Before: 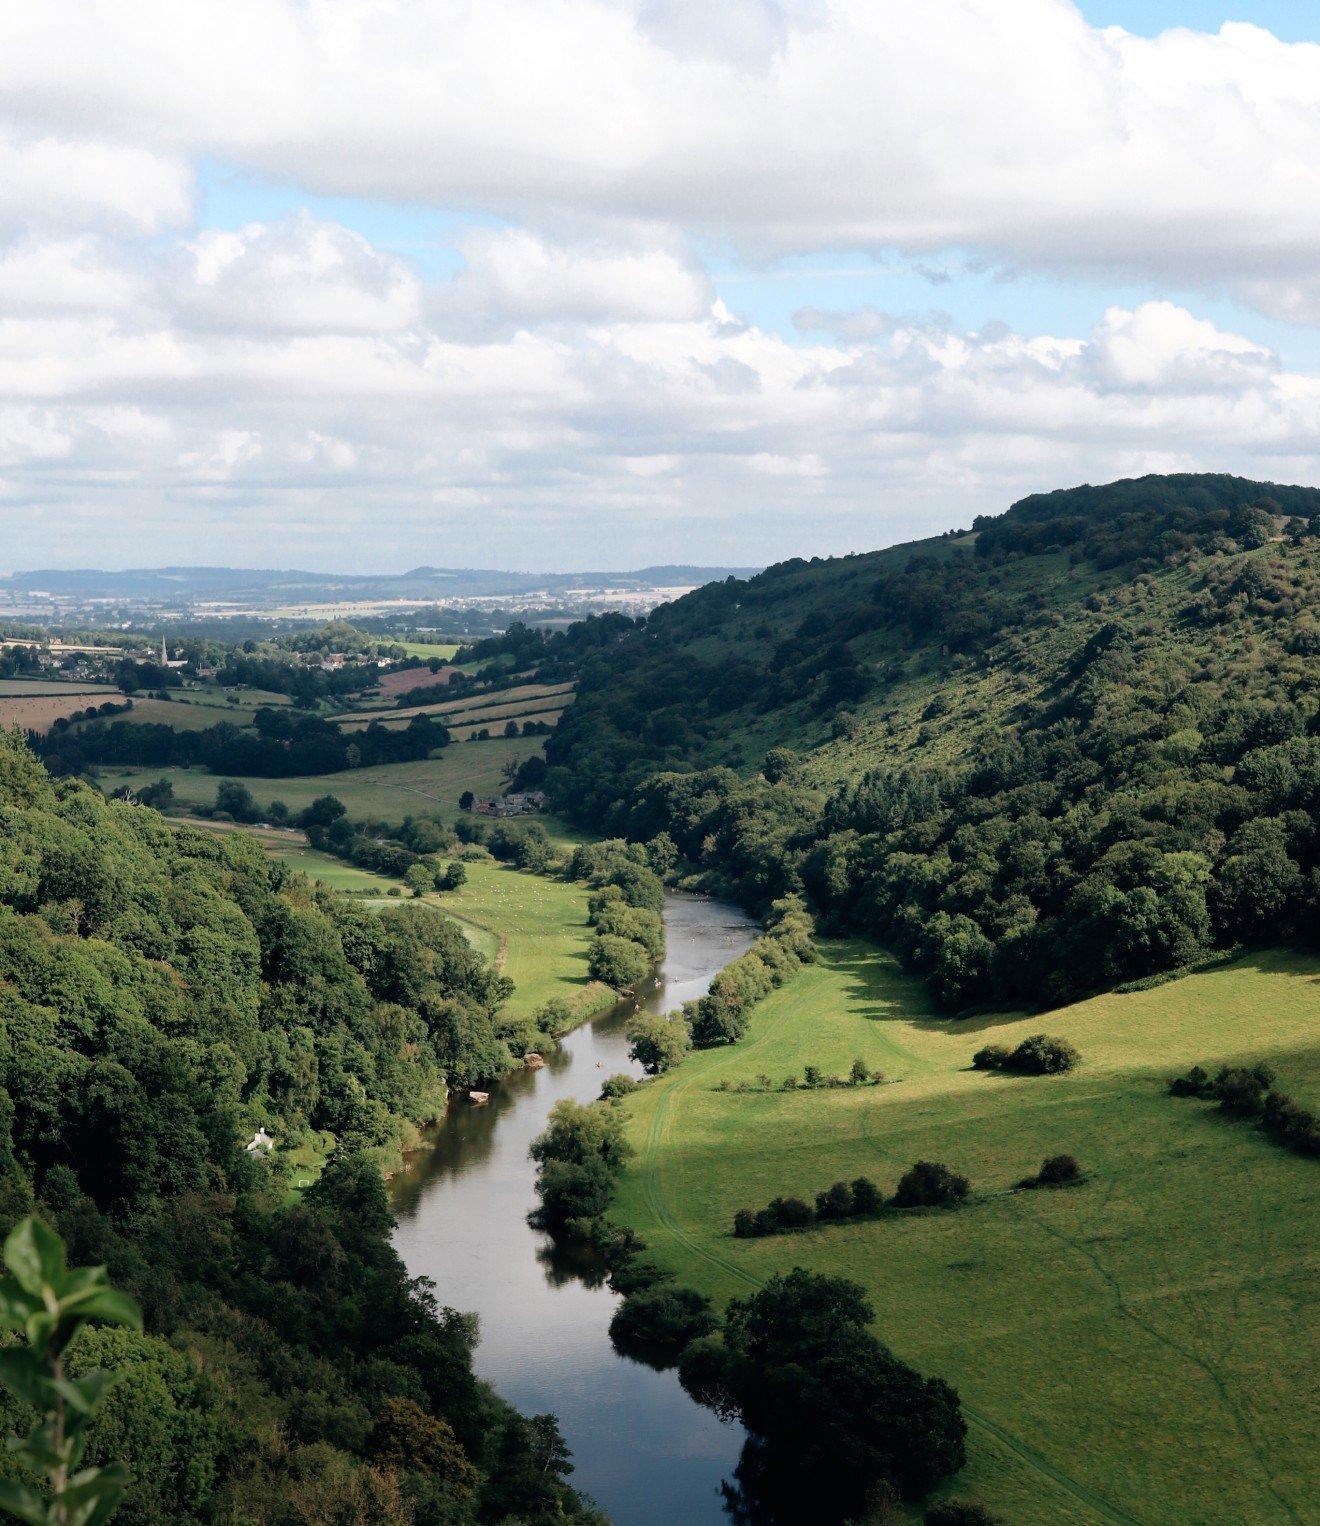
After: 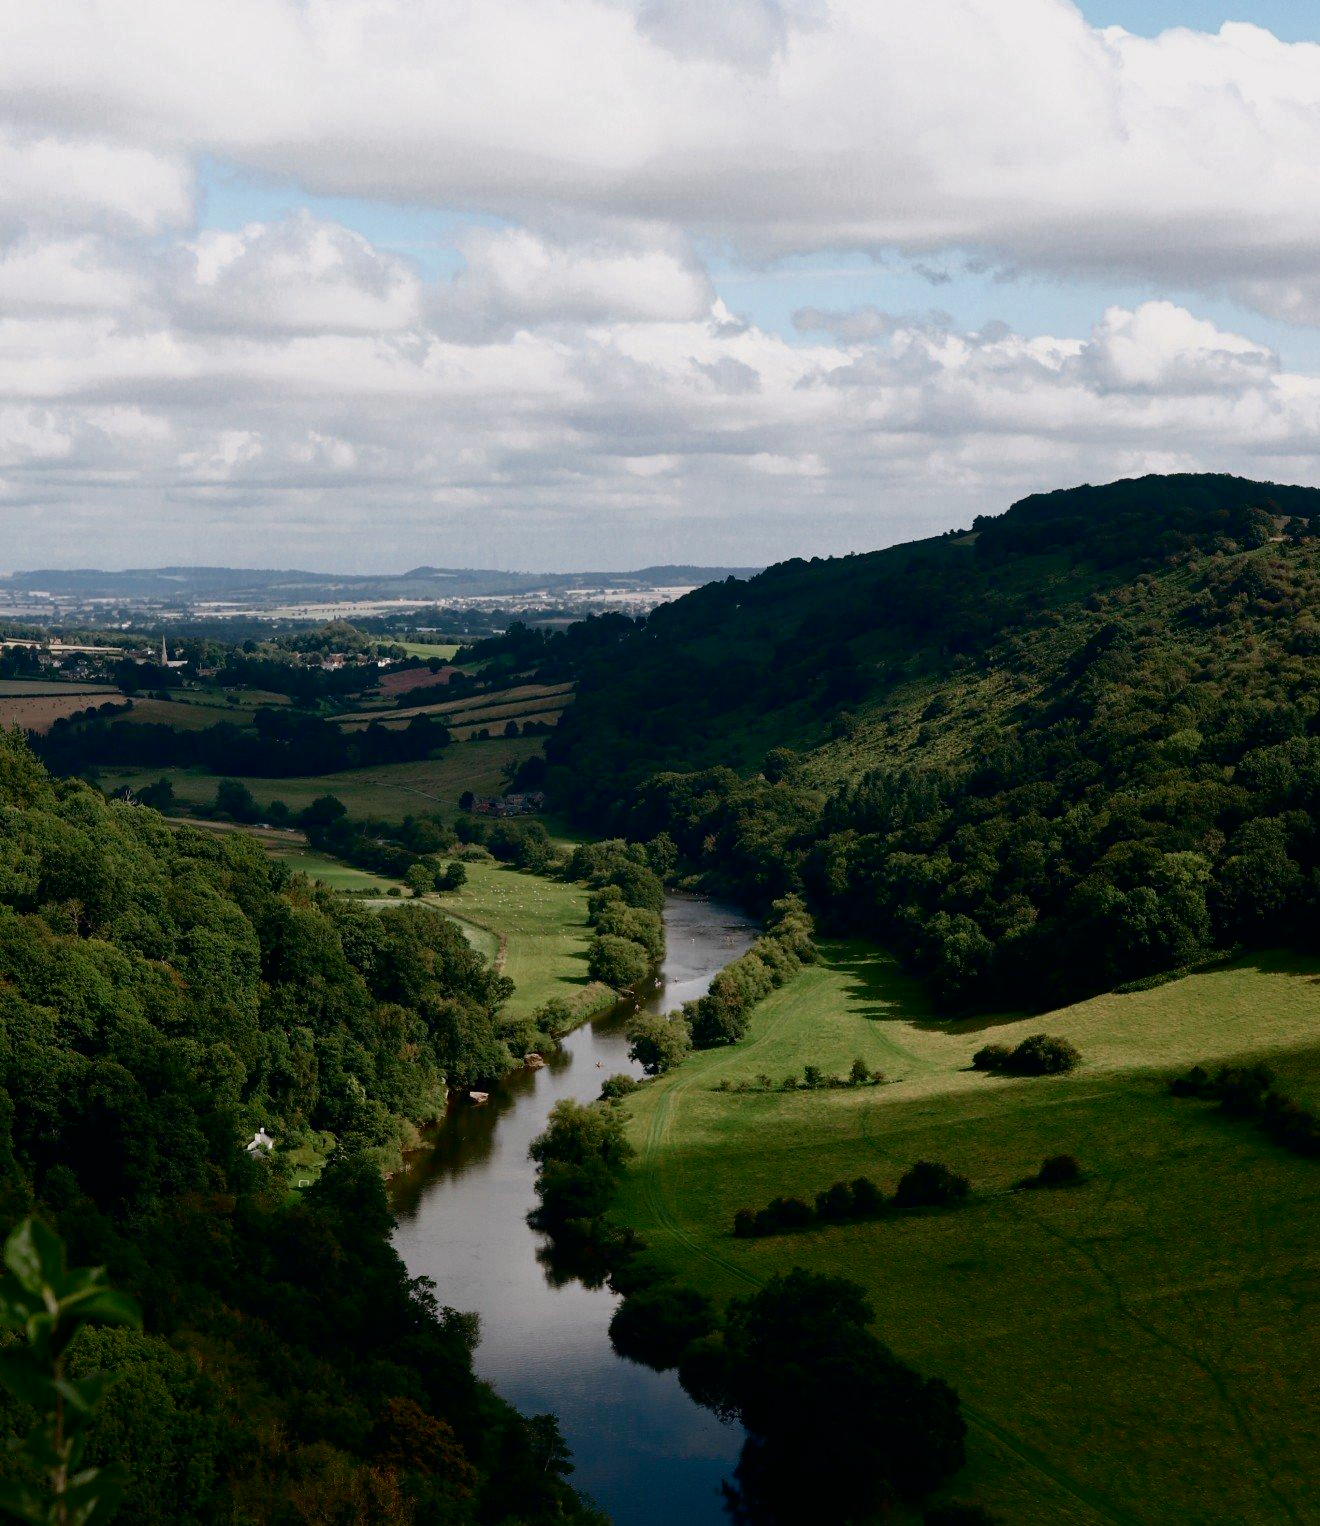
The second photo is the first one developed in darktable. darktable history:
contrast brightness saturation: contrast 0.13, brightness -0.24, saturation 0.14
color balance rgb: shadows lift › luminance -10%, shadows lift › chroma 1%, shadows lift › hue 113°, power › luminance -15%, highlights gain › chroma 0.2%, highlights gain › hue 333°, global offset › luminance 0.5%, perceptual saturation grading › global saturation 20%, perceptual saturation grading › highlights -50%, perceptual saturation grading › shadows 25%, contrast -10%
